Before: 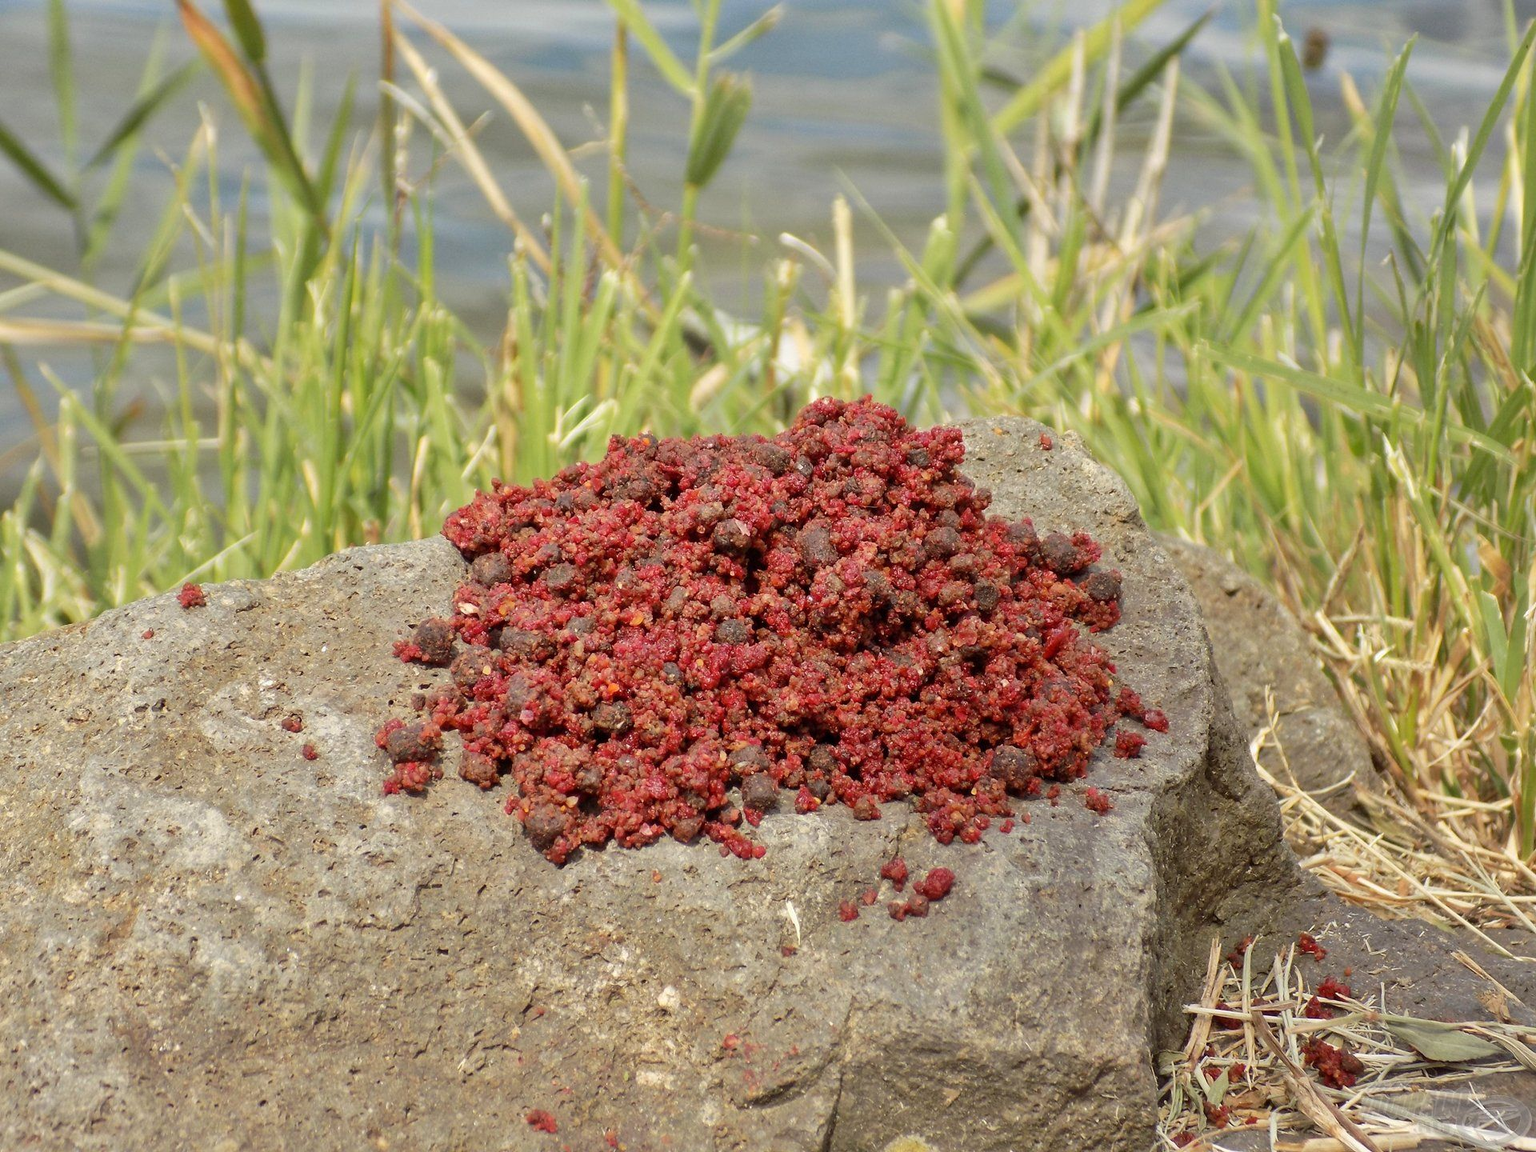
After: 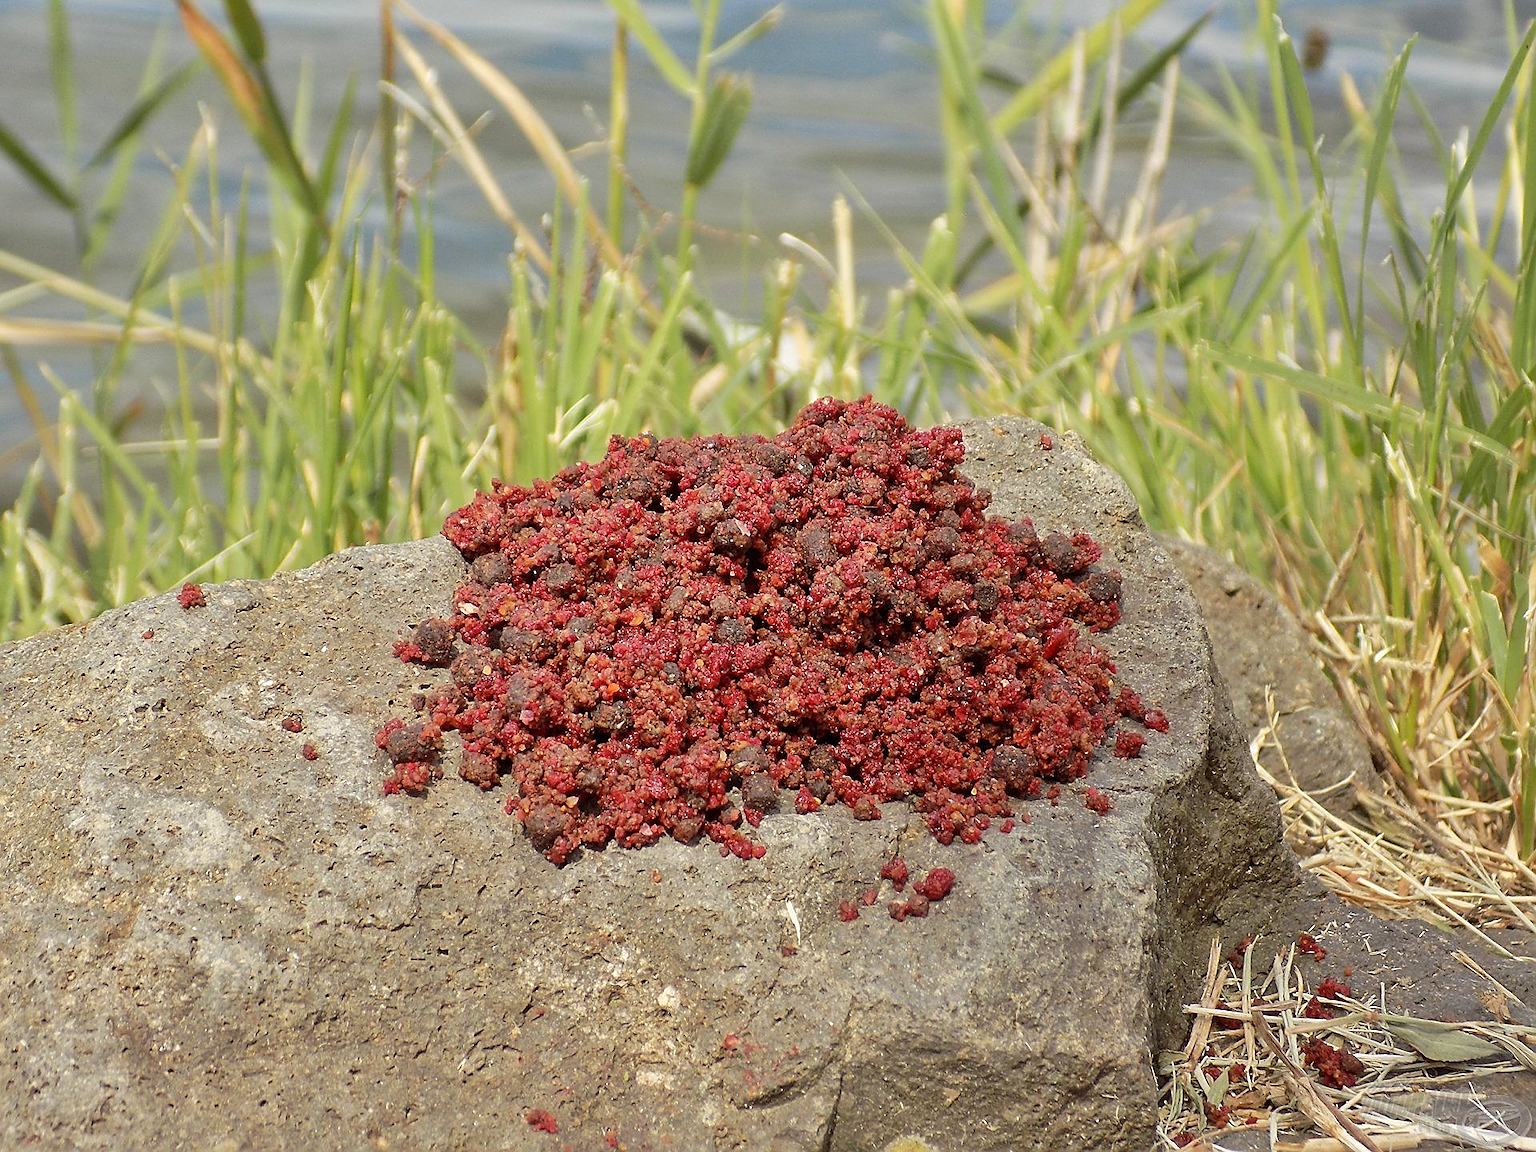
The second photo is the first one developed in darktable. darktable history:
sharpen: radius 1.379, amount 1.242, threshold 0.752
